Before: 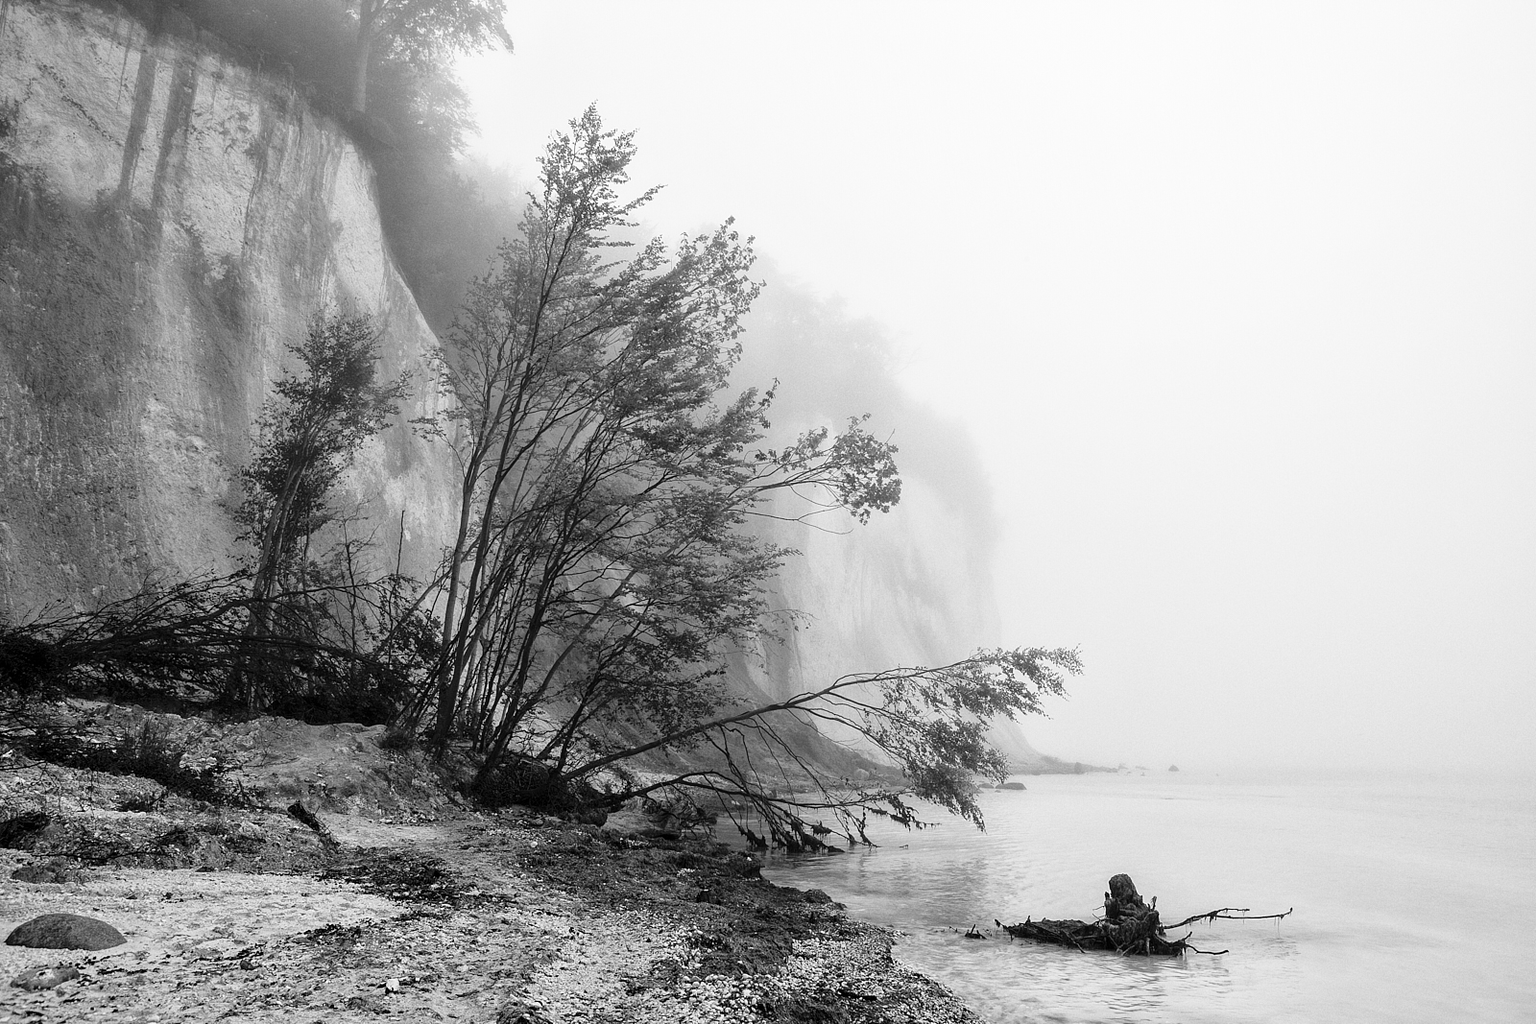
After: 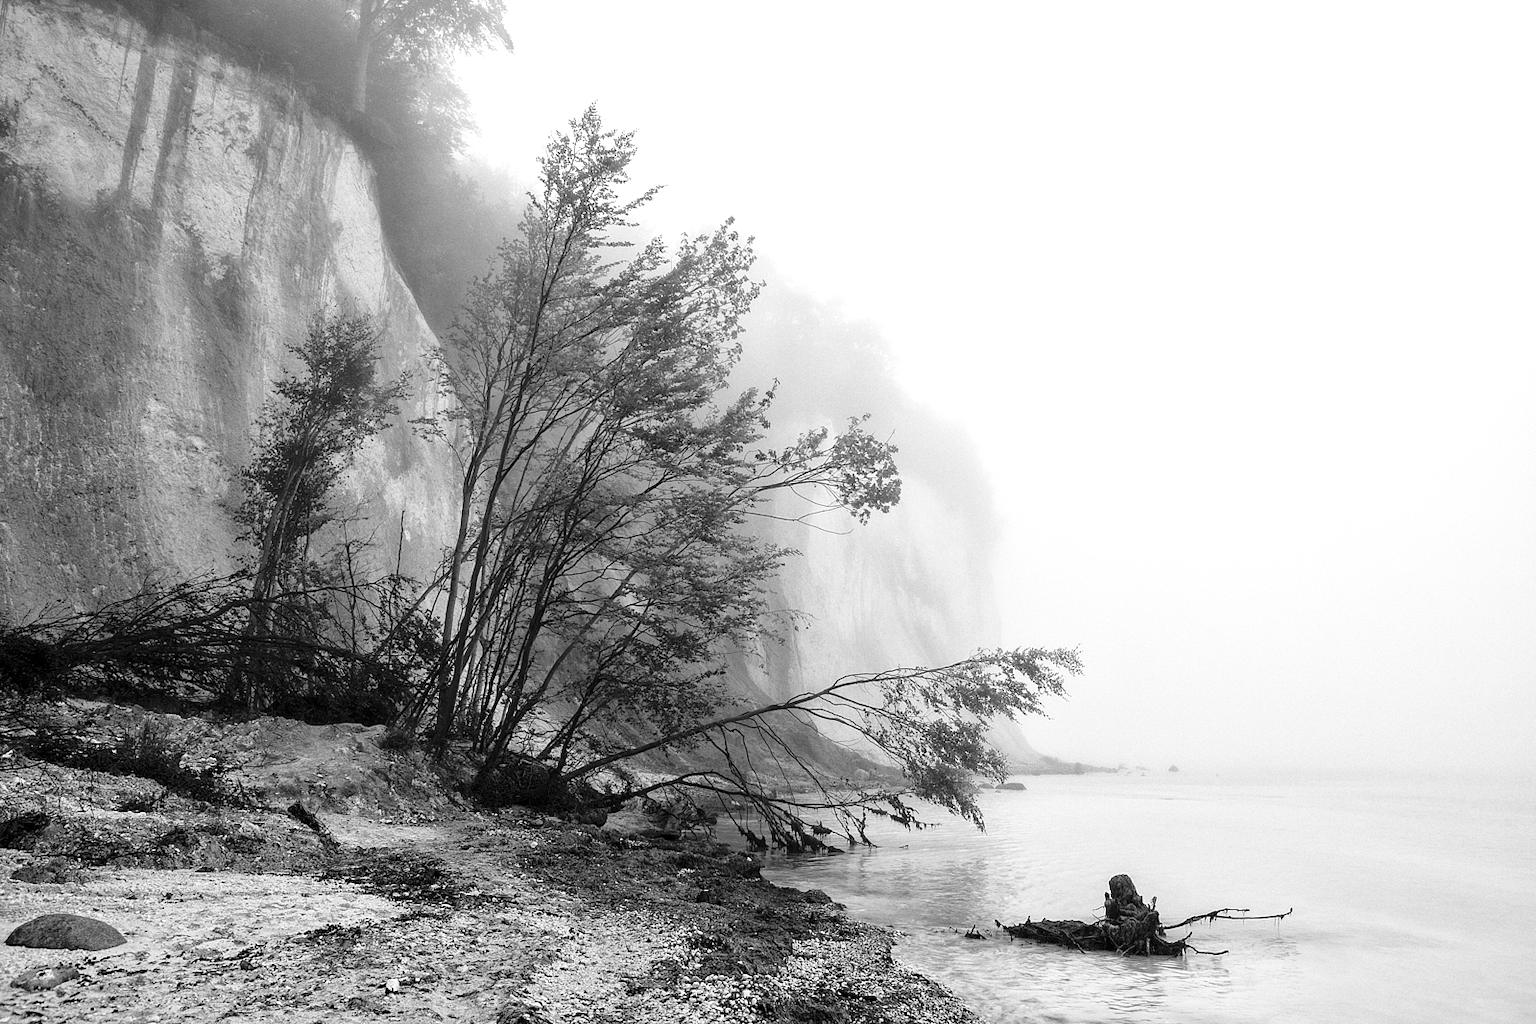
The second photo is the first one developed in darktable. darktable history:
exposure: exposure 0.207 EV, compensate highlight preservation false
color correction: saturation 1.8
